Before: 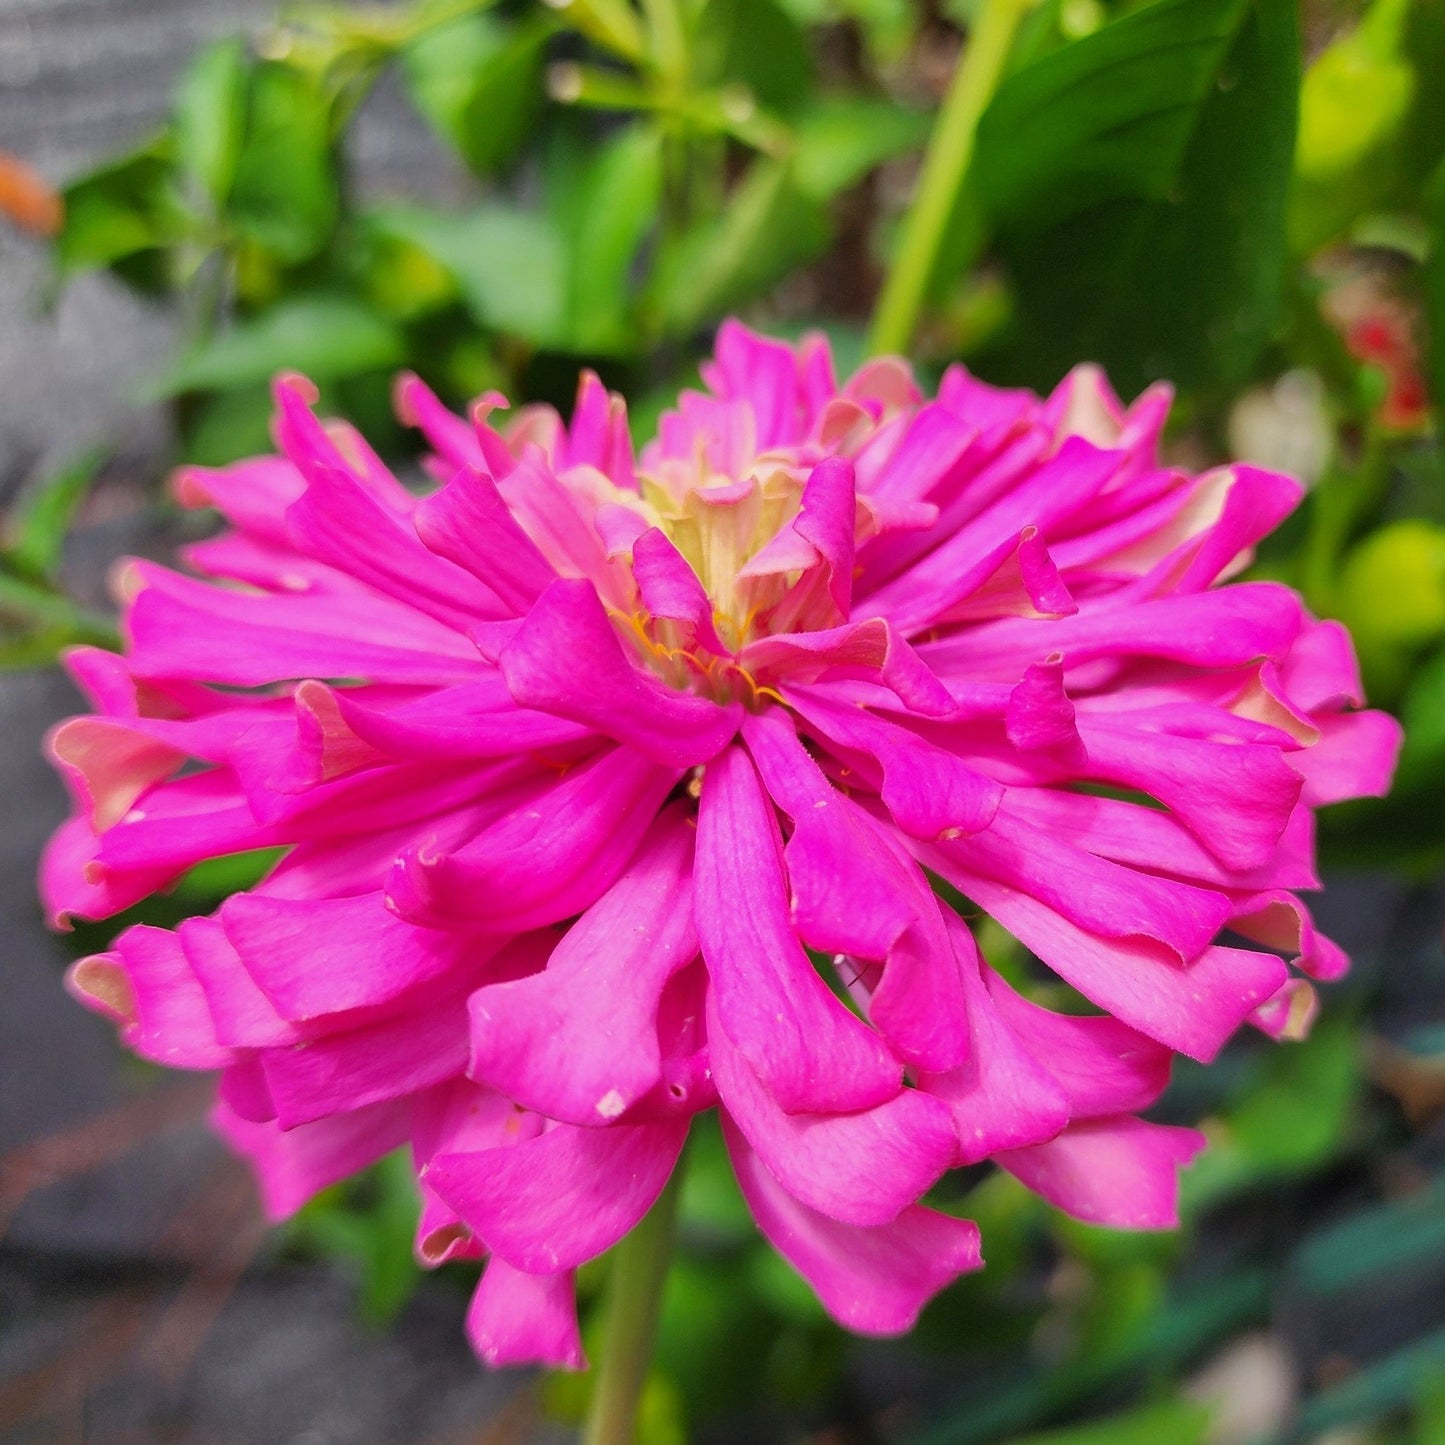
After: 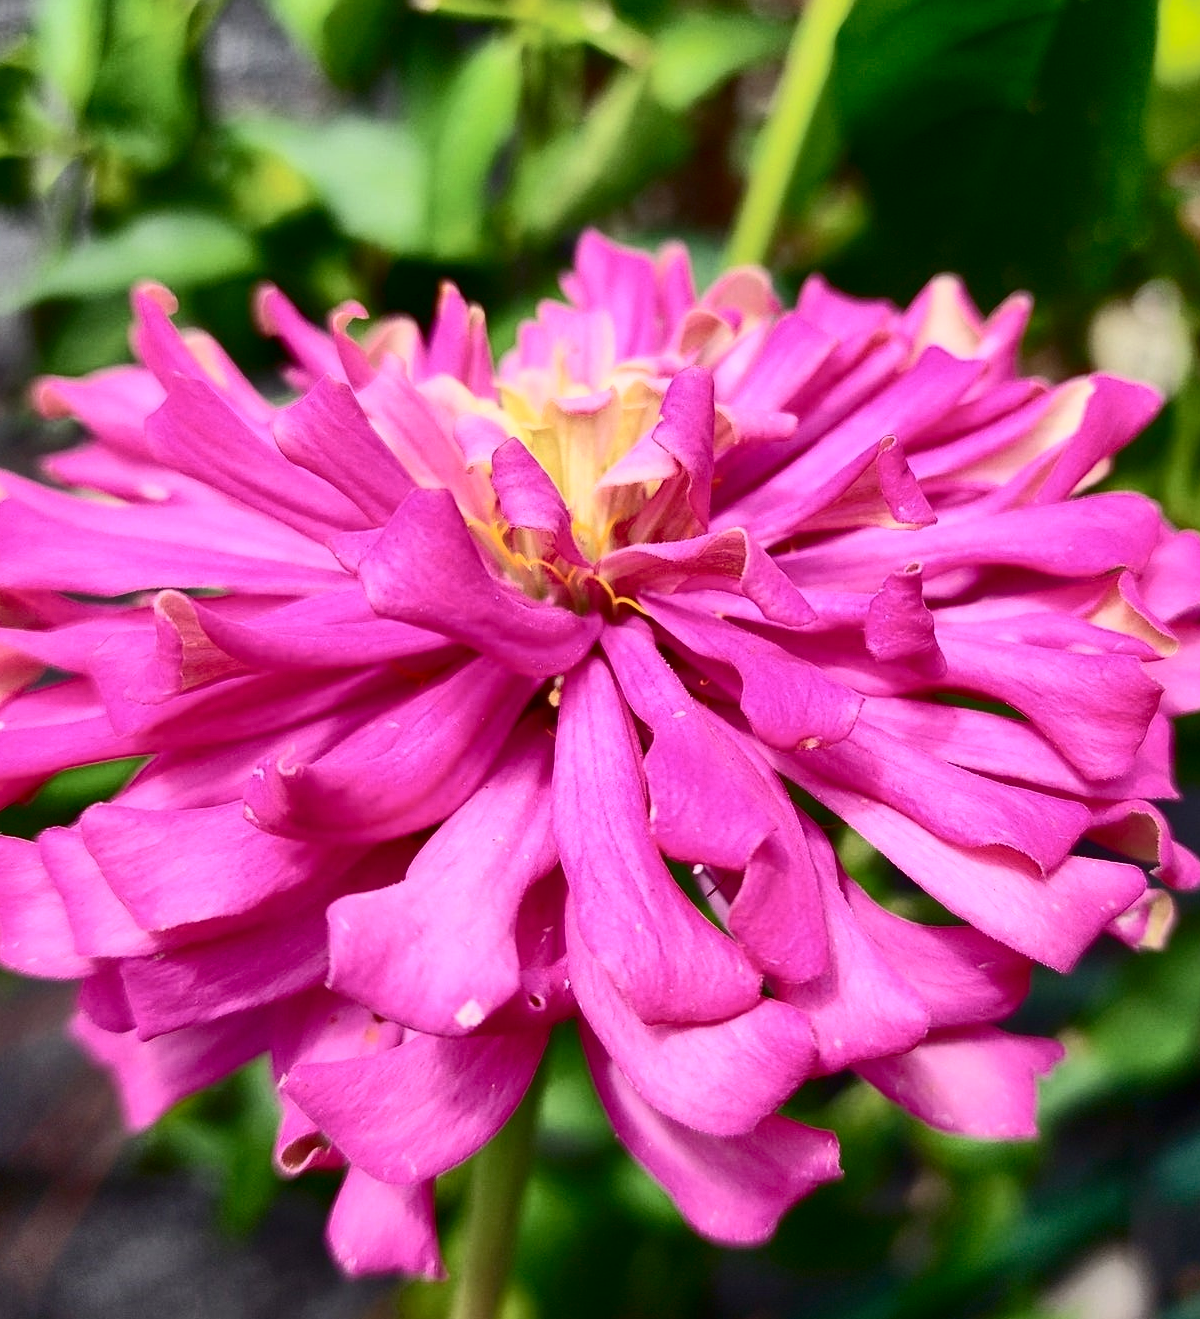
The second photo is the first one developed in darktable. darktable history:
contrast brightness saturation: contrast 0.502, saturation -0.084
crop: left 9.813%, top 6.256%, right 7.119%, bottom 2.413%
shadows and highlights: on, module defaults
